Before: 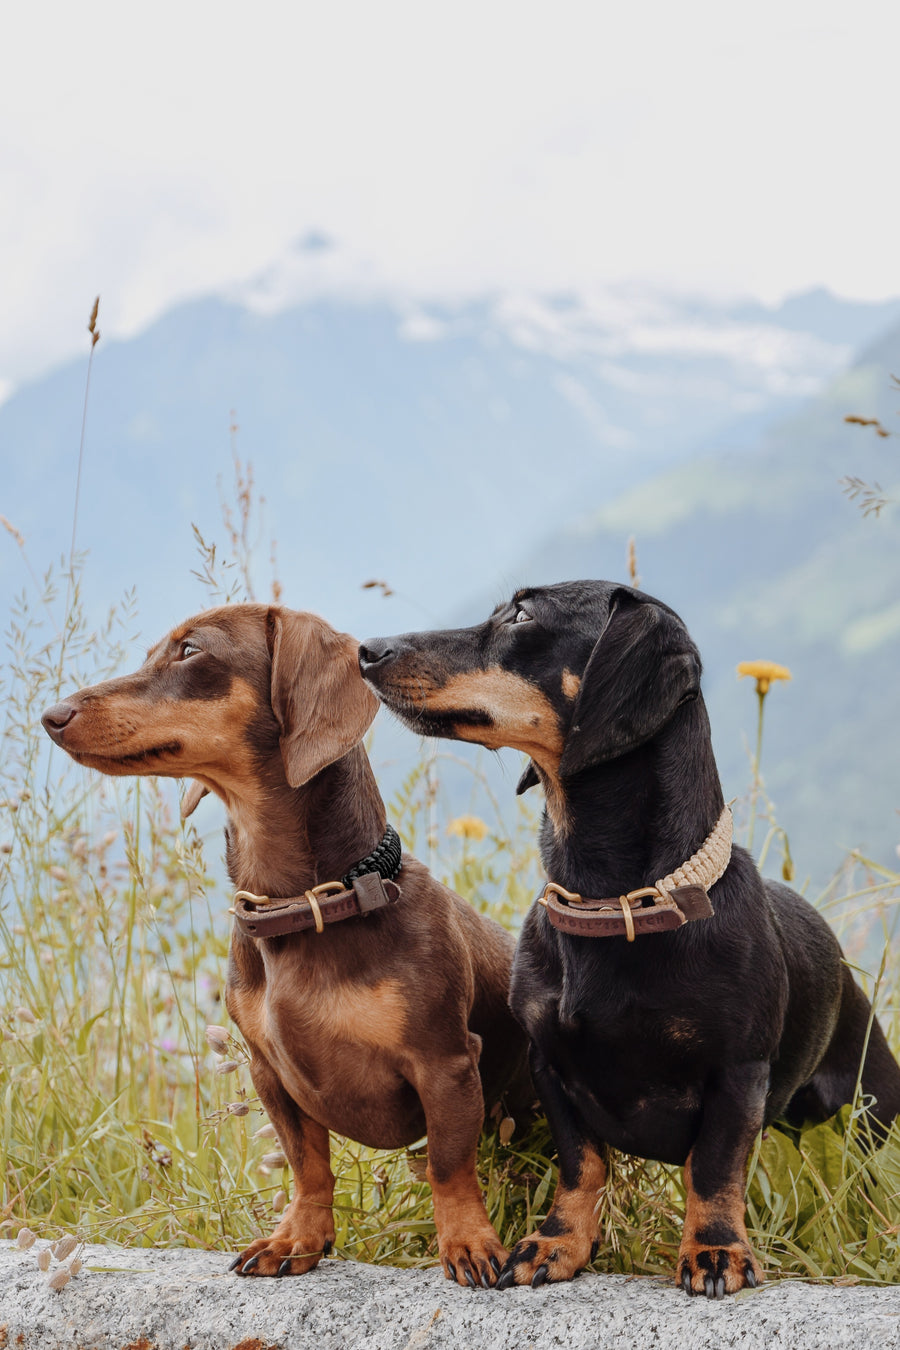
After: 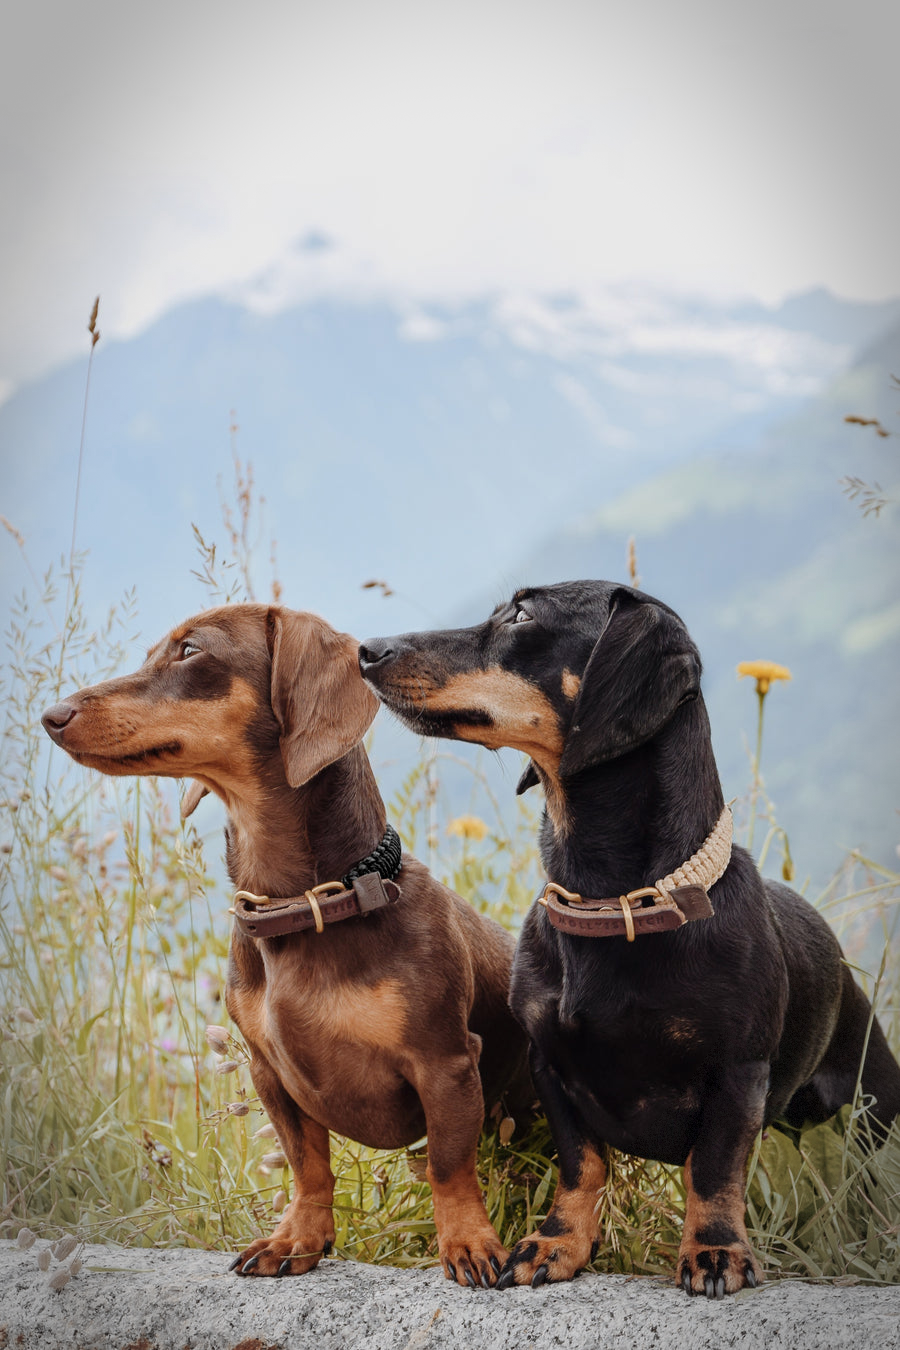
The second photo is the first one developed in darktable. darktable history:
vignetting: brightness -0.475, automatic ratio true, dithering 8-bit output
